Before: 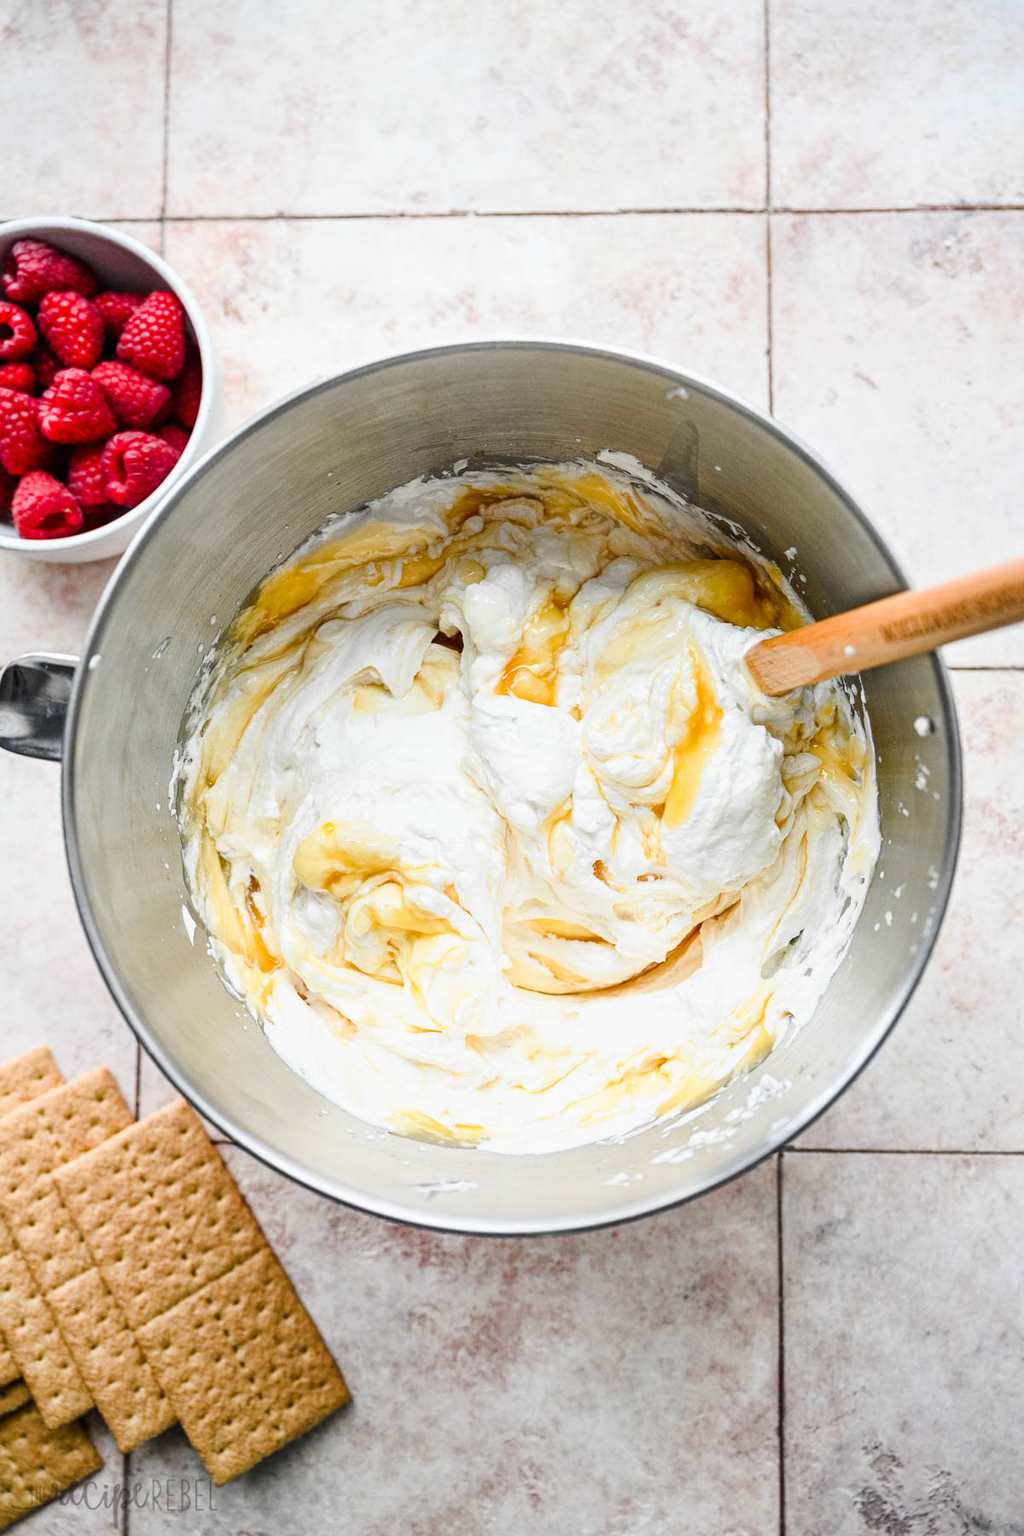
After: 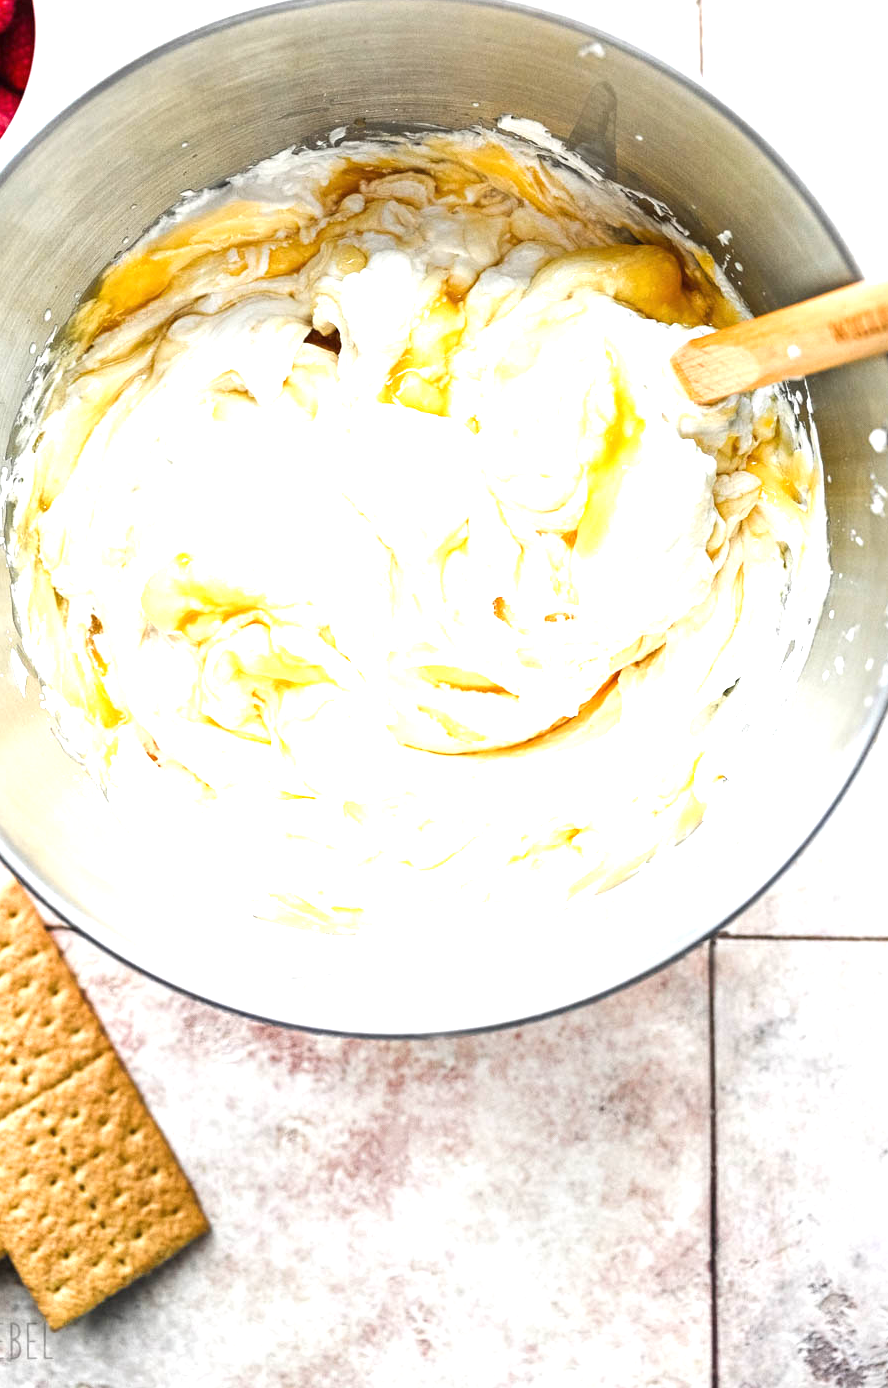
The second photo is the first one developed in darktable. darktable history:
crop: left 16.871%, top 22.857%, right 9.116%
exposure: black level correction 0, exposure 1 EV, compensate exposure bias true, compensate highlight preservation false
